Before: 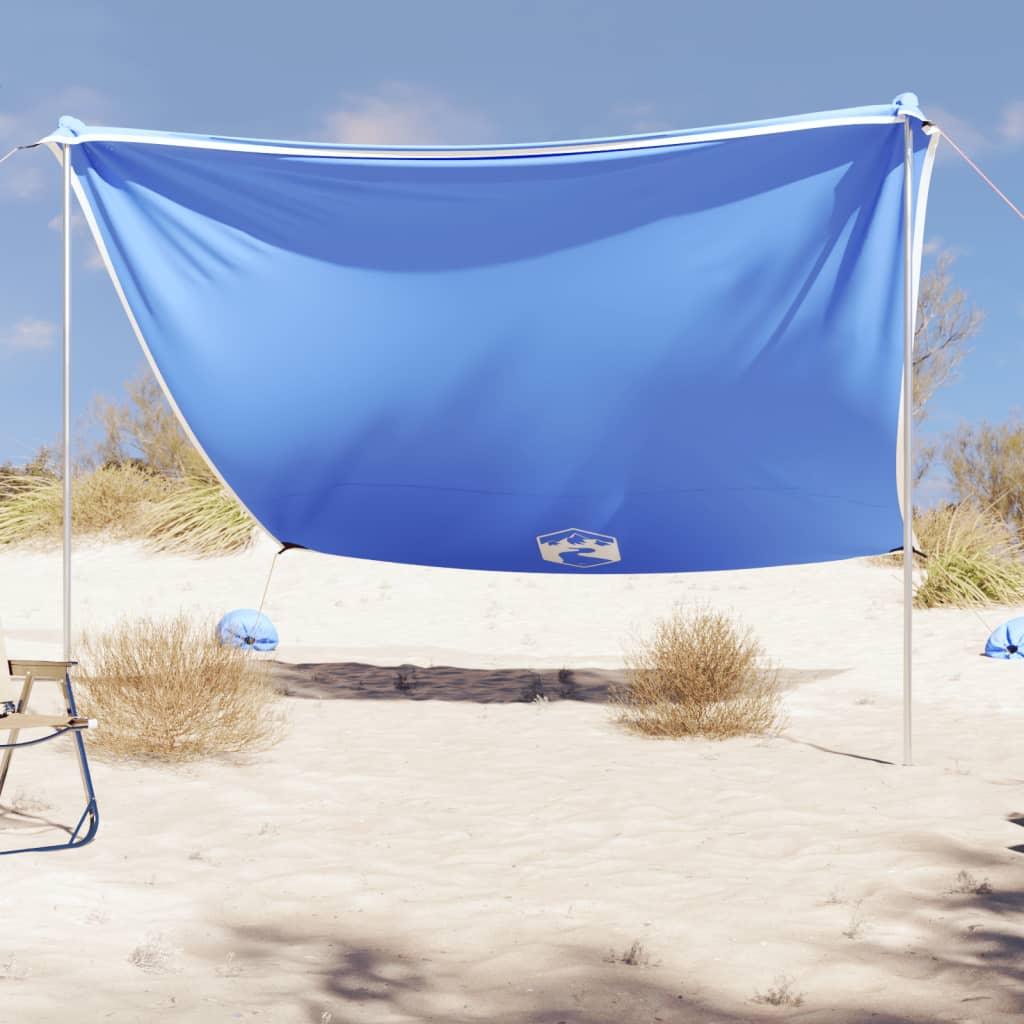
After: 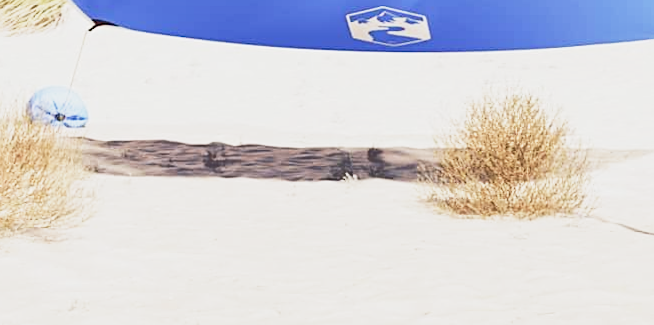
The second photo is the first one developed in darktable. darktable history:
base curve: curves: ch0 [(0, 0) (0.088, 0.125) (0.176, 0.251) (0.354, 0.501) (0.613, 0.749) (1, 0.877)], preserve colors none
sharpen: on, module defaults
crop: left 18.091%, top 51.13%, right 17.525%, bottom 16.85%
rotate and perspective: rotation 0.192°, lens shift (horizontal) -0.015, crop left 0.005, crop right 0.996, crop top 0.006, crop bottom 0.99
tone equalizer: -8 EV -0.528 EV, -7 EV -0.319 EV, -6 EV -0.083 EV, -5 EV 0.413 EV, -4 EV 0.985 EV, -3 EV 0.791 EV, -2 EV -0.01 EV, -1 EV 0.14 EV, +0 EV -0.012 EV, smoothing 1
